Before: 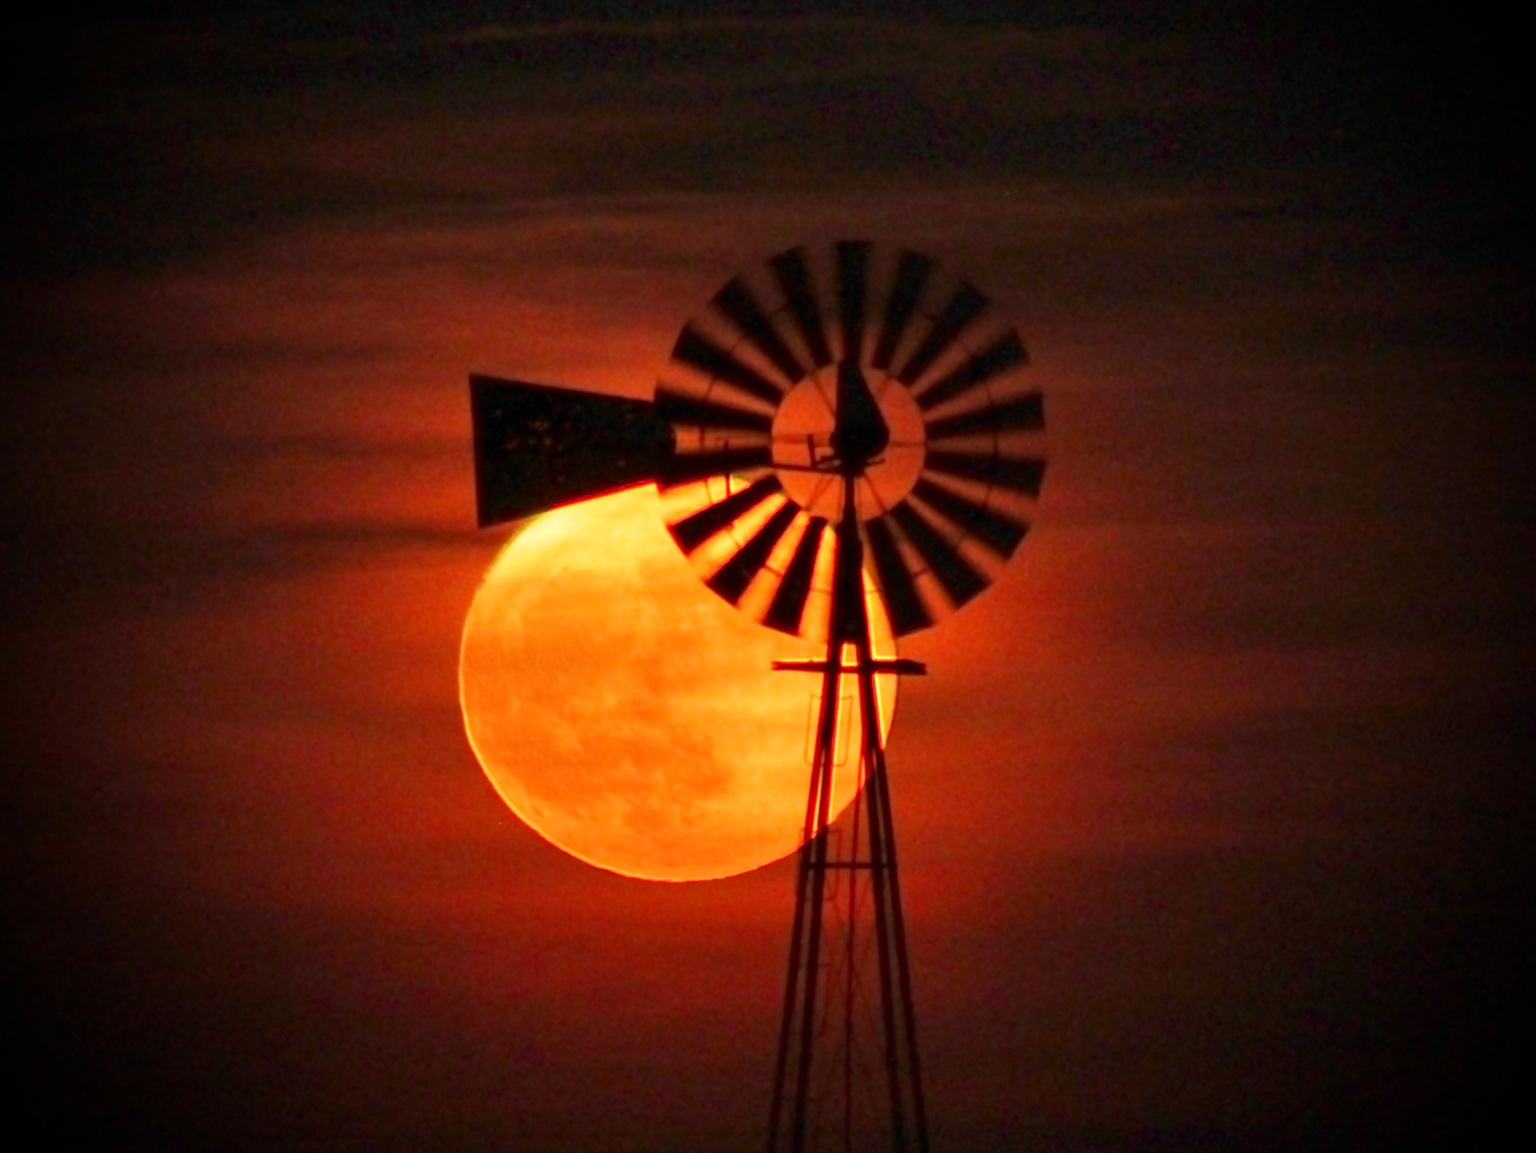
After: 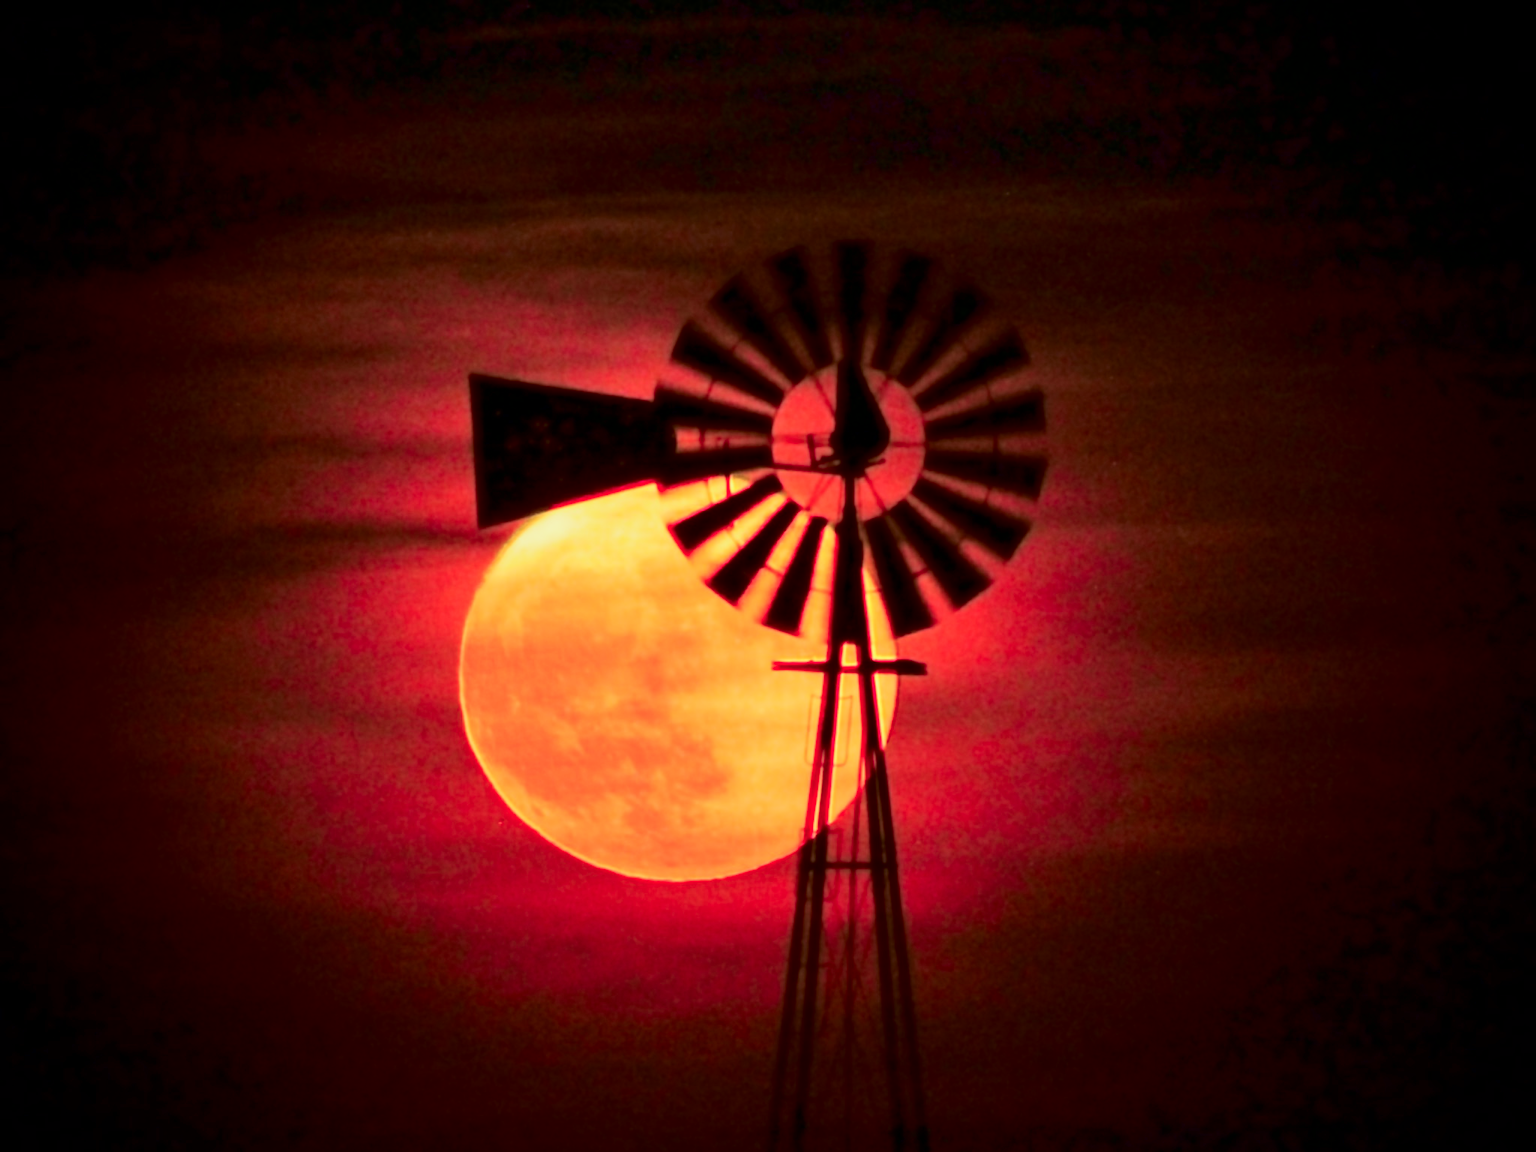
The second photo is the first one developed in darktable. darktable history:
tone curve: curves: ch0 [(0, 0) (0.049, 0.01) (0.154, 0.081) (0.491, 0.519) (0.748, 0.765) (1, 0.919)]; ch1 [(0, 0) (0.172, 0.123) (0.317, 0.272) (0.401, 0.422) (0.499, 0.497) (0.531, 0.54) (0.615, 0.603) (0.741, 0.783) (1, 1)]; ch2 [(0, 0) (0.411, 0.424) (0.483, 0.478) (0.544, 0.56) (0.686, 0.638) (1, 1)], color space Lab, independent channels, preserve colors none
exposure: black level correction 0.001, exposure 0.296 EV, compensate exposure bias true, compensate highlight preservation false
